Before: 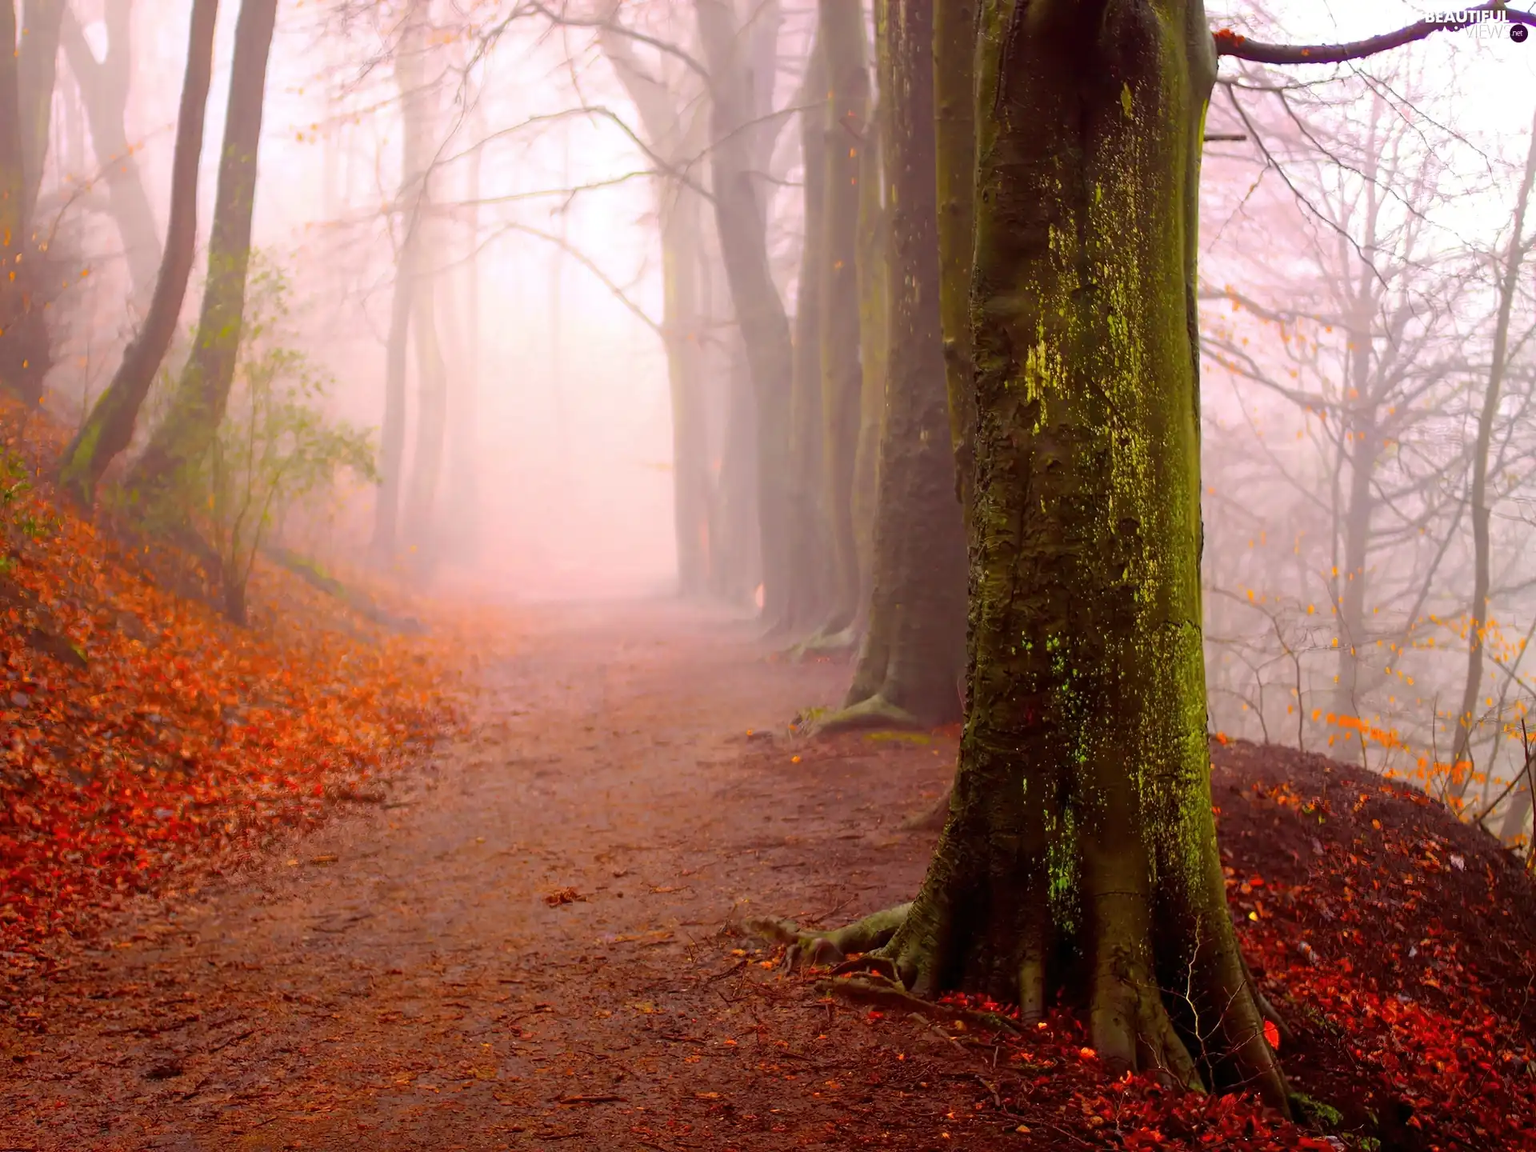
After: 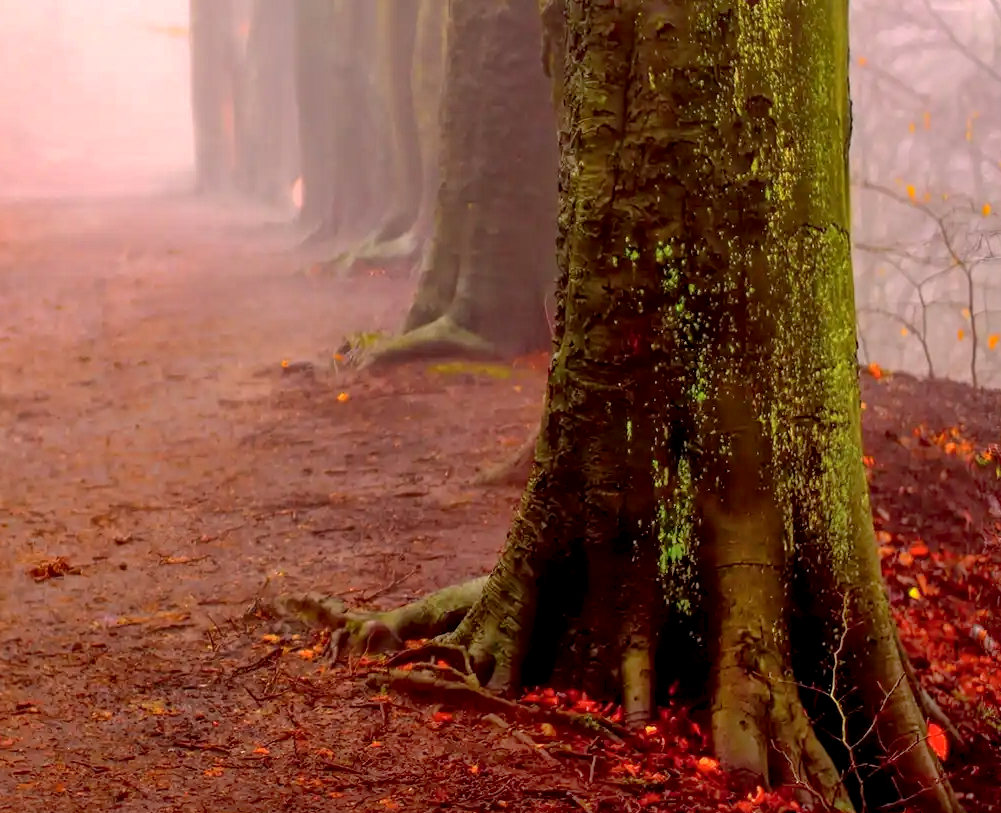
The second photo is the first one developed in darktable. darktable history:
local contrast: detail 130%
exposure: black level correction 0.002, exposure 0.148 EV, compensate highlight preservation false
crop: left 34.007%, top 38.375%, right 13.818%, bottom 5.151%
shadows and highlights: on, module defaults
